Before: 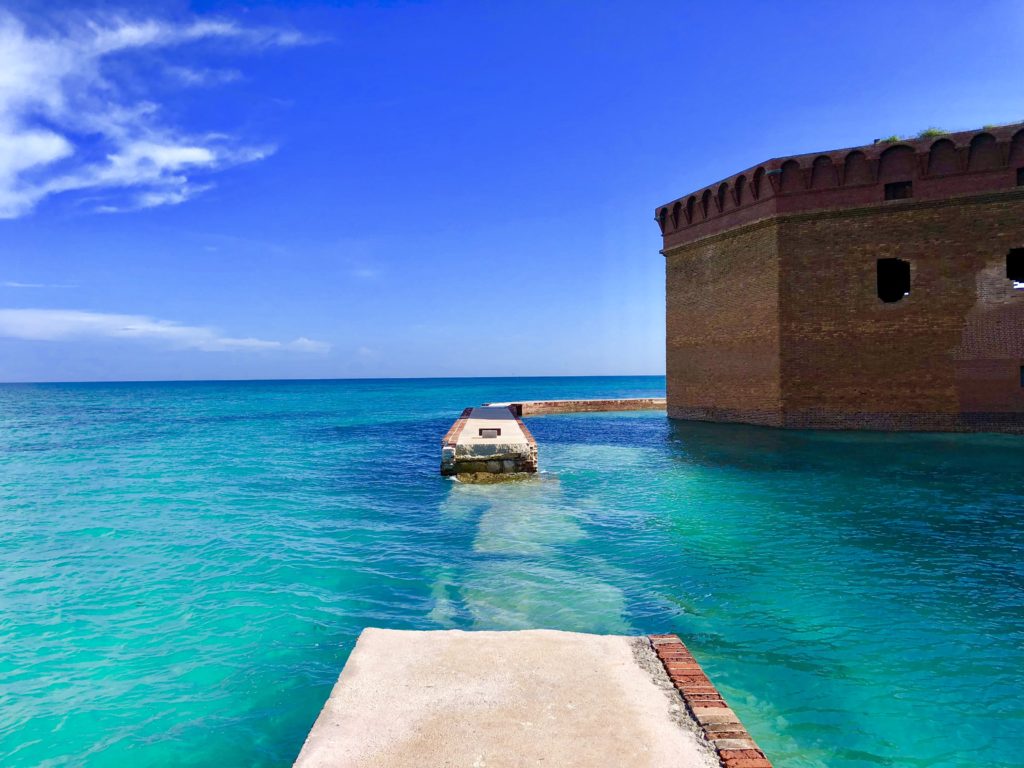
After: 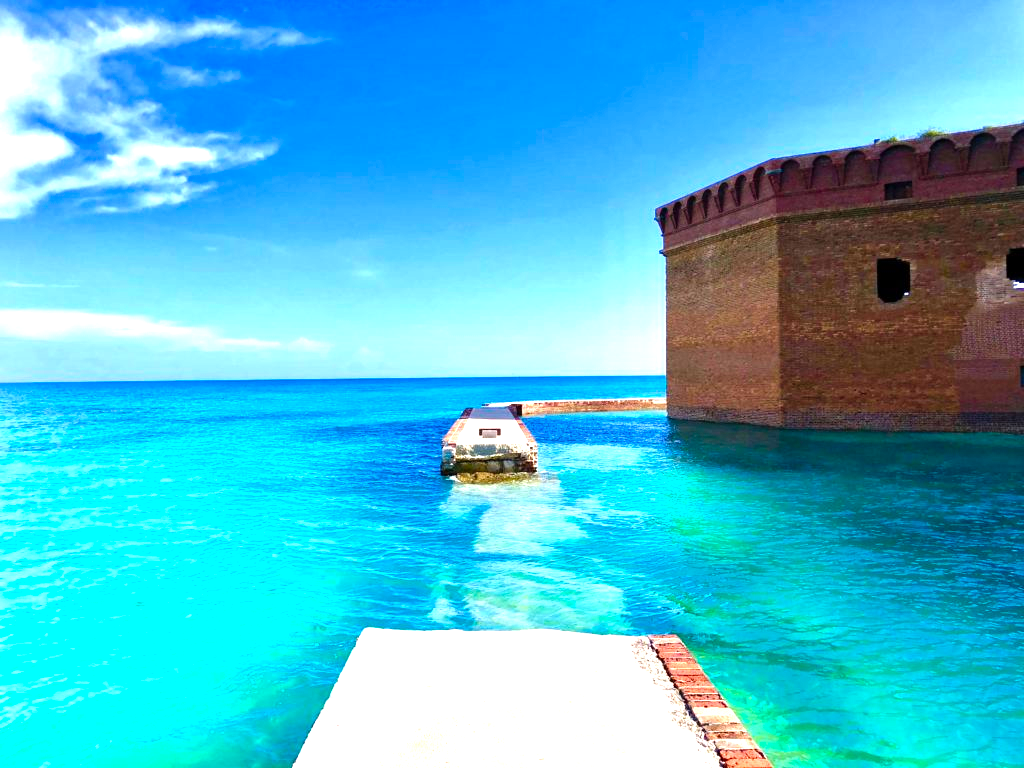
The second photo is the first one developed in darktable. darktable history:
color zones: curves: ch2 [(0, 0.5) (0.143, 0.5) (0.286, 0.489) (0.415, 0.421) (0.571, 0.5) (0.714, 0.5) (0.857, 0.5) (1, 0.5)]
levels: gray 59.36%, levels [0, 0.352, 0.703]
